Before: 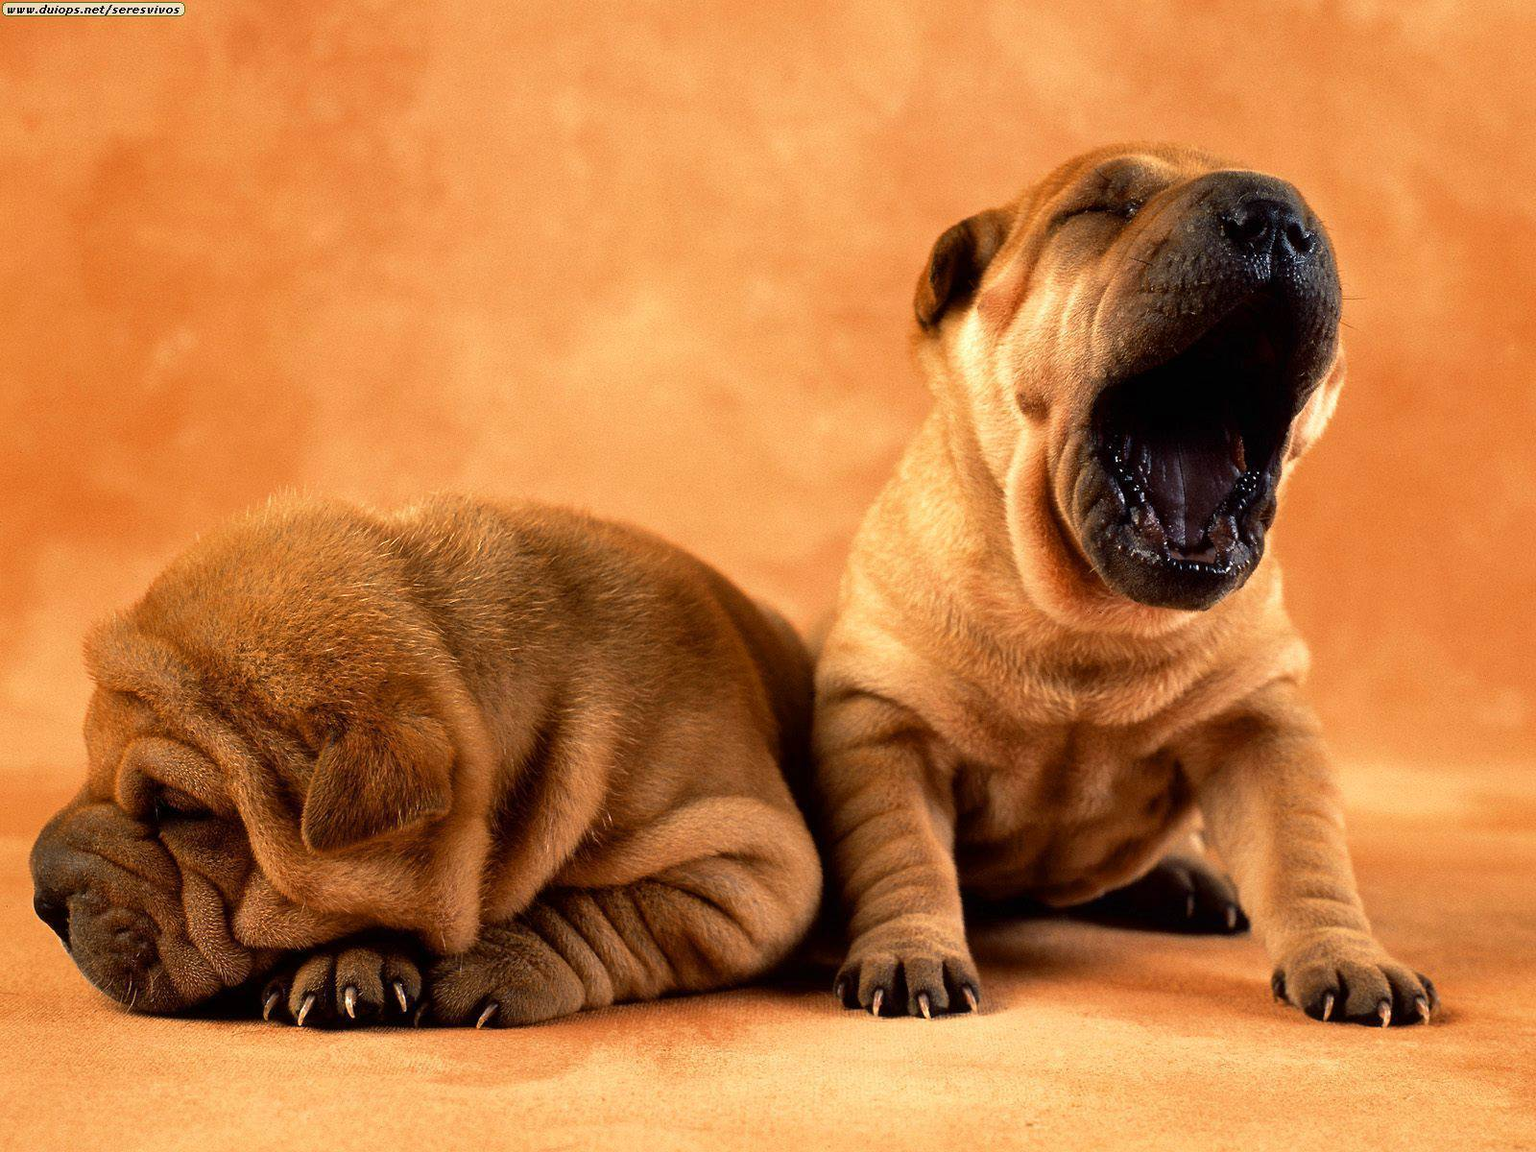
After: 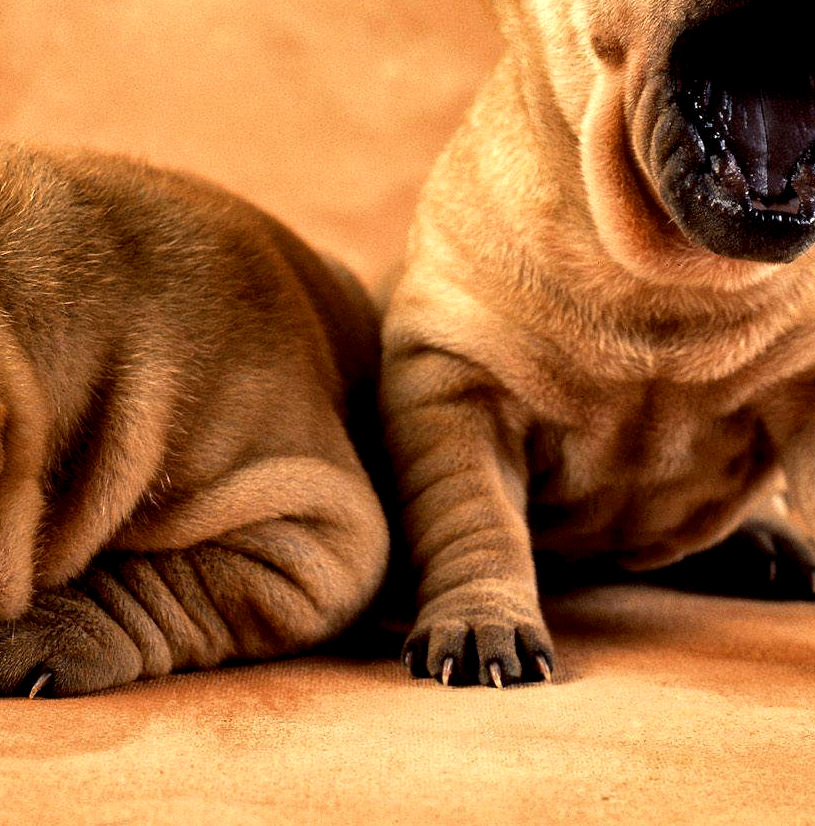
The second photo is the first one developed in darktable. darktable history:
crop and rotate: left 29.237%, top 31.152%, right 19.807%
local contrast: detail 135%, midtone range 0.75
